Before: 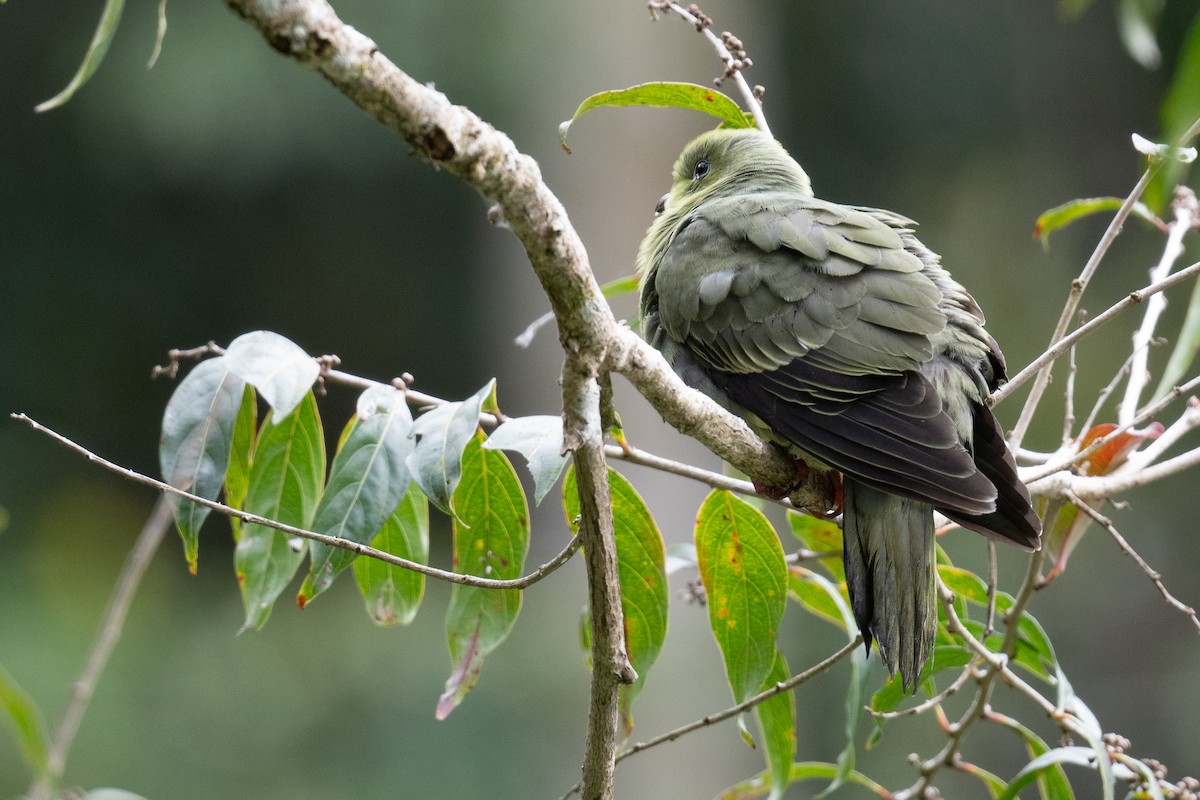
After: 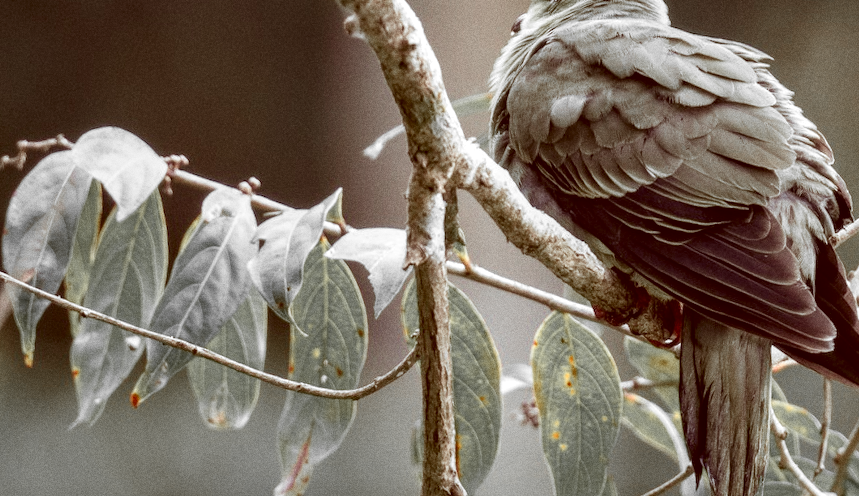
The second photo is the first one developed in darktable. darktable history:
color correction: highlights a* -7.23, highlights b* -0.161, shadows a* 20.08, shadows b* 11.73
local contrast: highlights 61%, detail 143%, midtone range 0.428
grain: coarseness 0.09 ISO
color zones: curves: ch0 [(0, 0.447) (0.184, 0.543) (0.323, 0.476) (0.429, 0.445) (0.571, 0.443) (0.714, 0.451) (0.857, 0.452) (1, 0.447)]; ch1 [(0, 0.464) (0.176, 0.46) (0.287, 0.177) (0.429, 0.002) (0.571, 0) (0.714, 0) (0.857, 0) (1, 0.464)], mix 20%
crop and rotate: angle -3.37°, left 9.79%, top 20.73%, right 12.42%, bottom 11.82%
